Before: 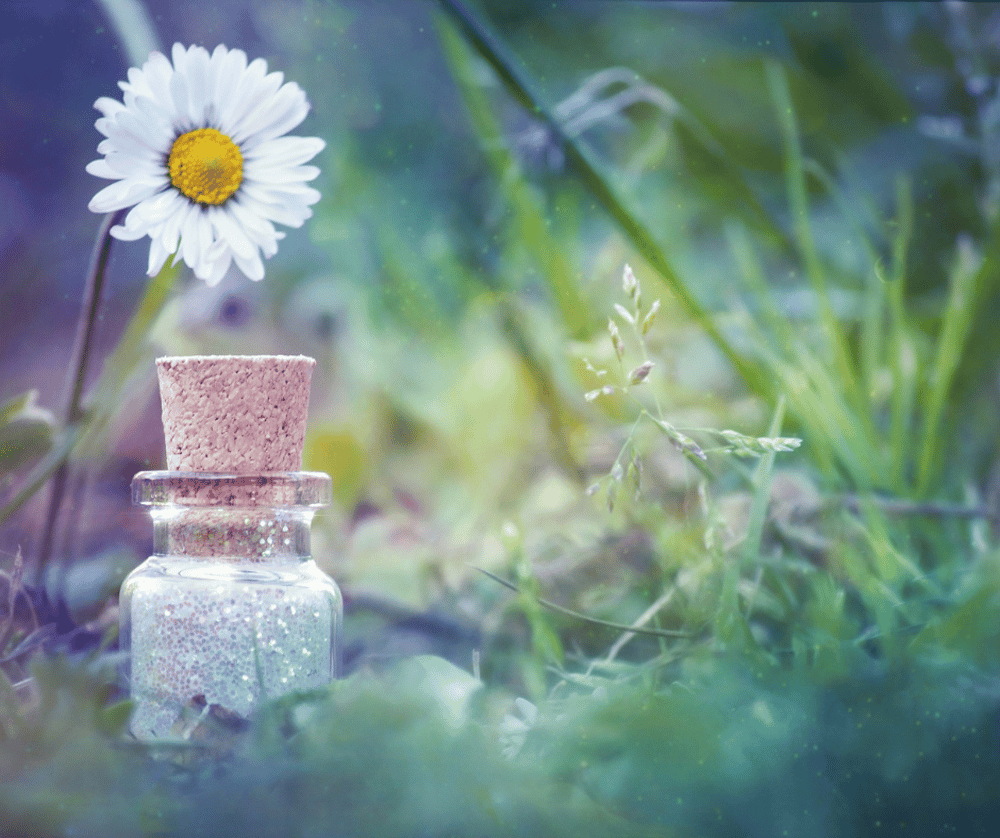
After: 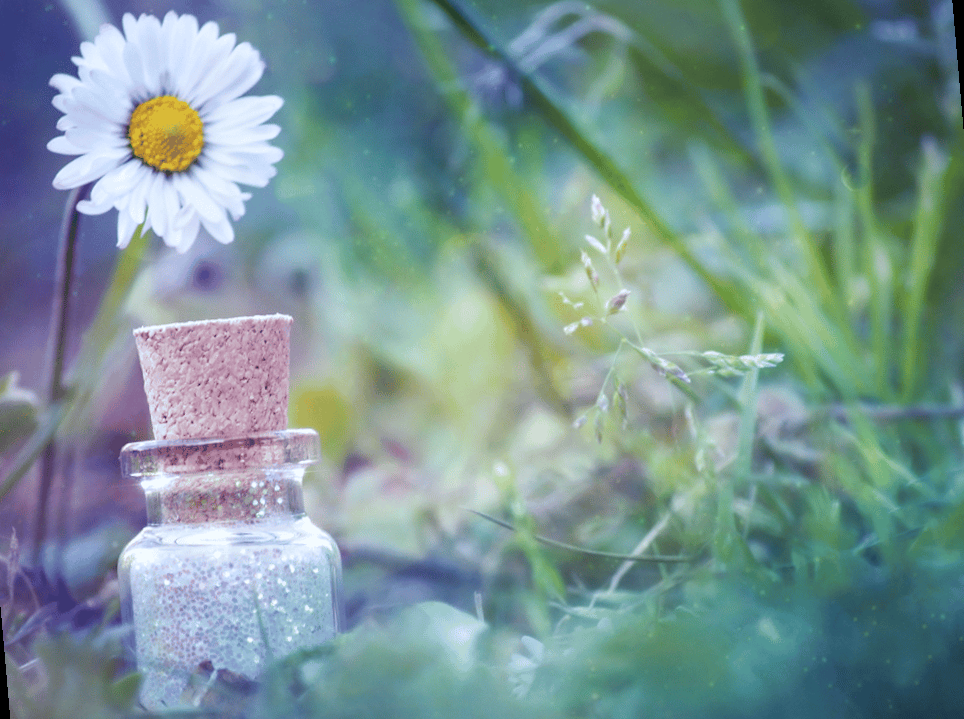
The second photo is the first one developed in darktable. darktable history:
color calibration: illuminant as shot in camera, x 0.358, y 0.373, temperature 4628.91 K
rotate and perspective: rotation -5°, crop left 0.05, crop right 0.952, crop top 0.11, crop bottom 0.89
